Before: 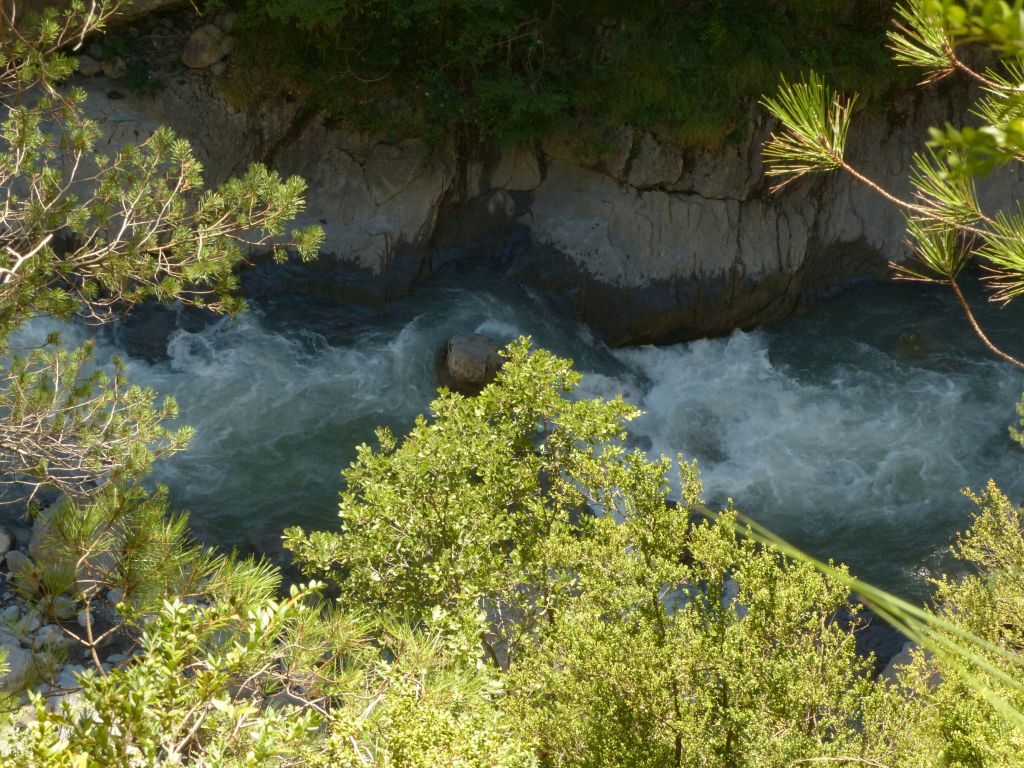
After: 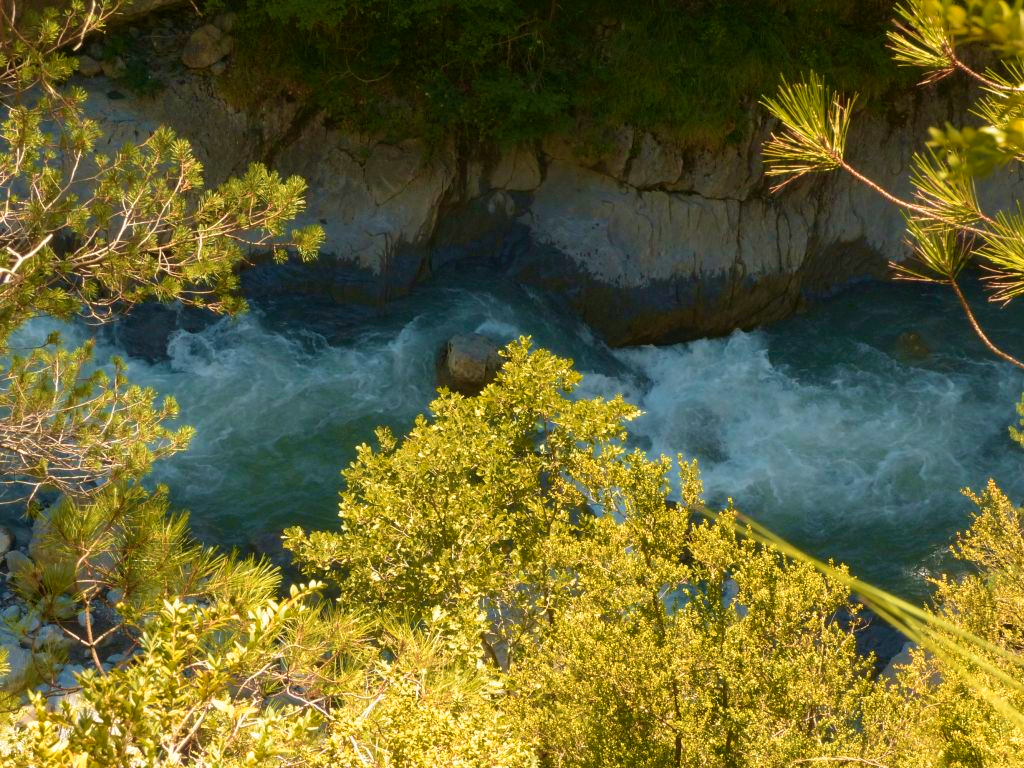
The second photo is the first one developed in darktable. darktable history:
color zones: curves: ch1 [(0.235, 0.558) (0.75, 0.5)]; ch2 [(0.25, 0.462) (0.749, 0.457)], mix 40.67%
velvia: strength 50%
